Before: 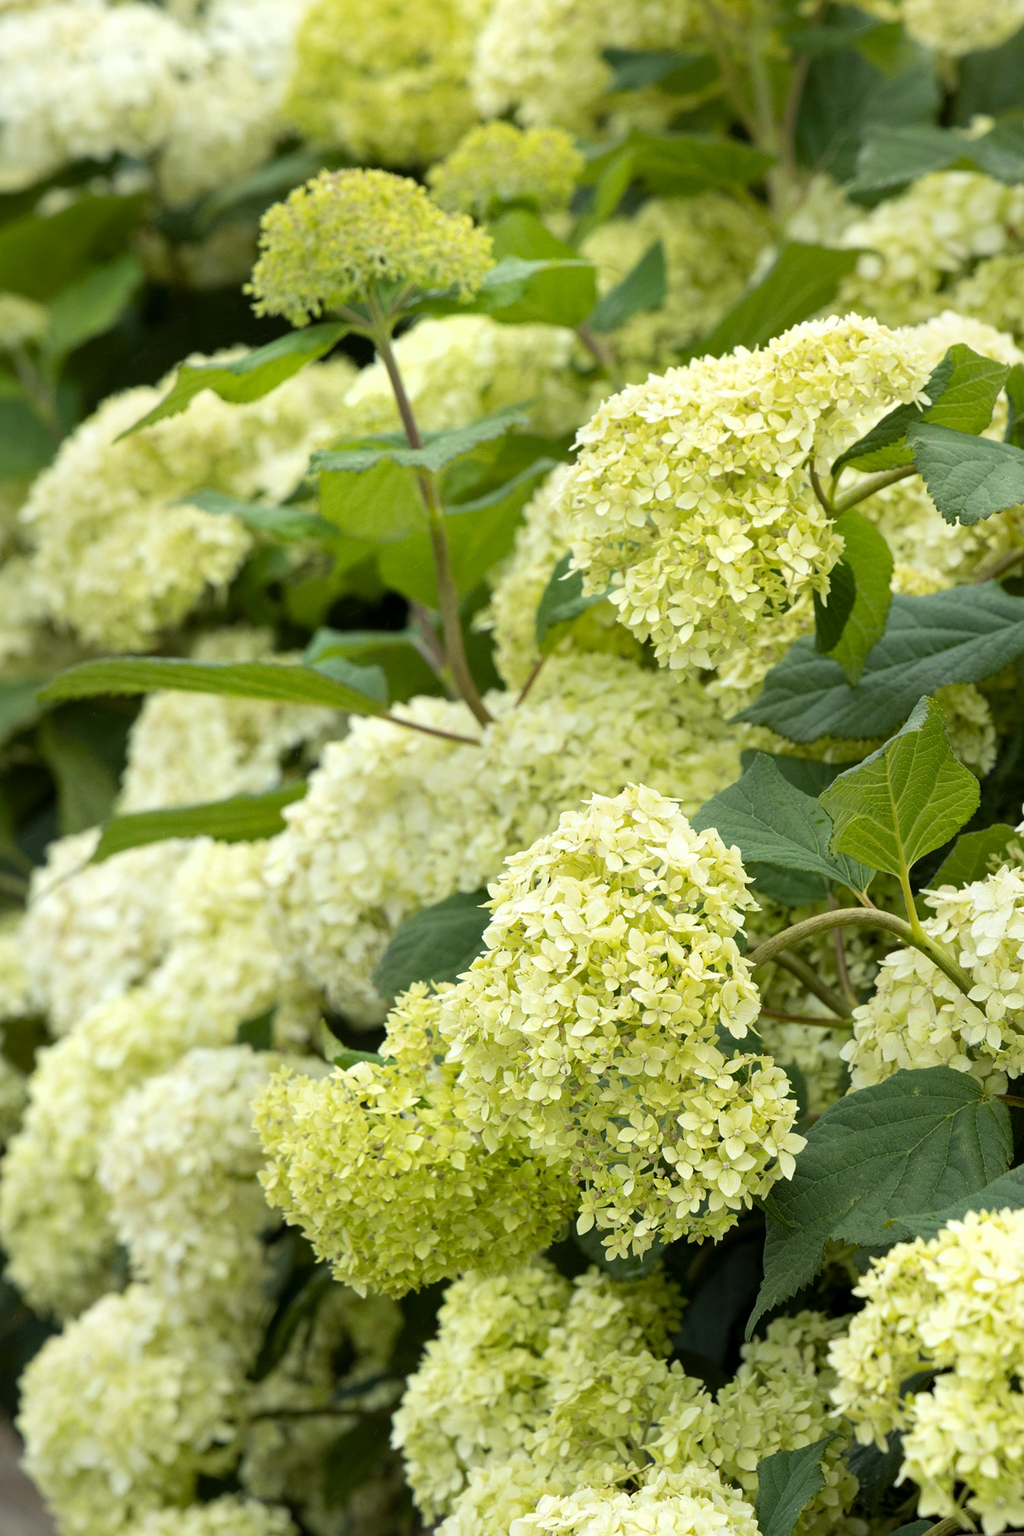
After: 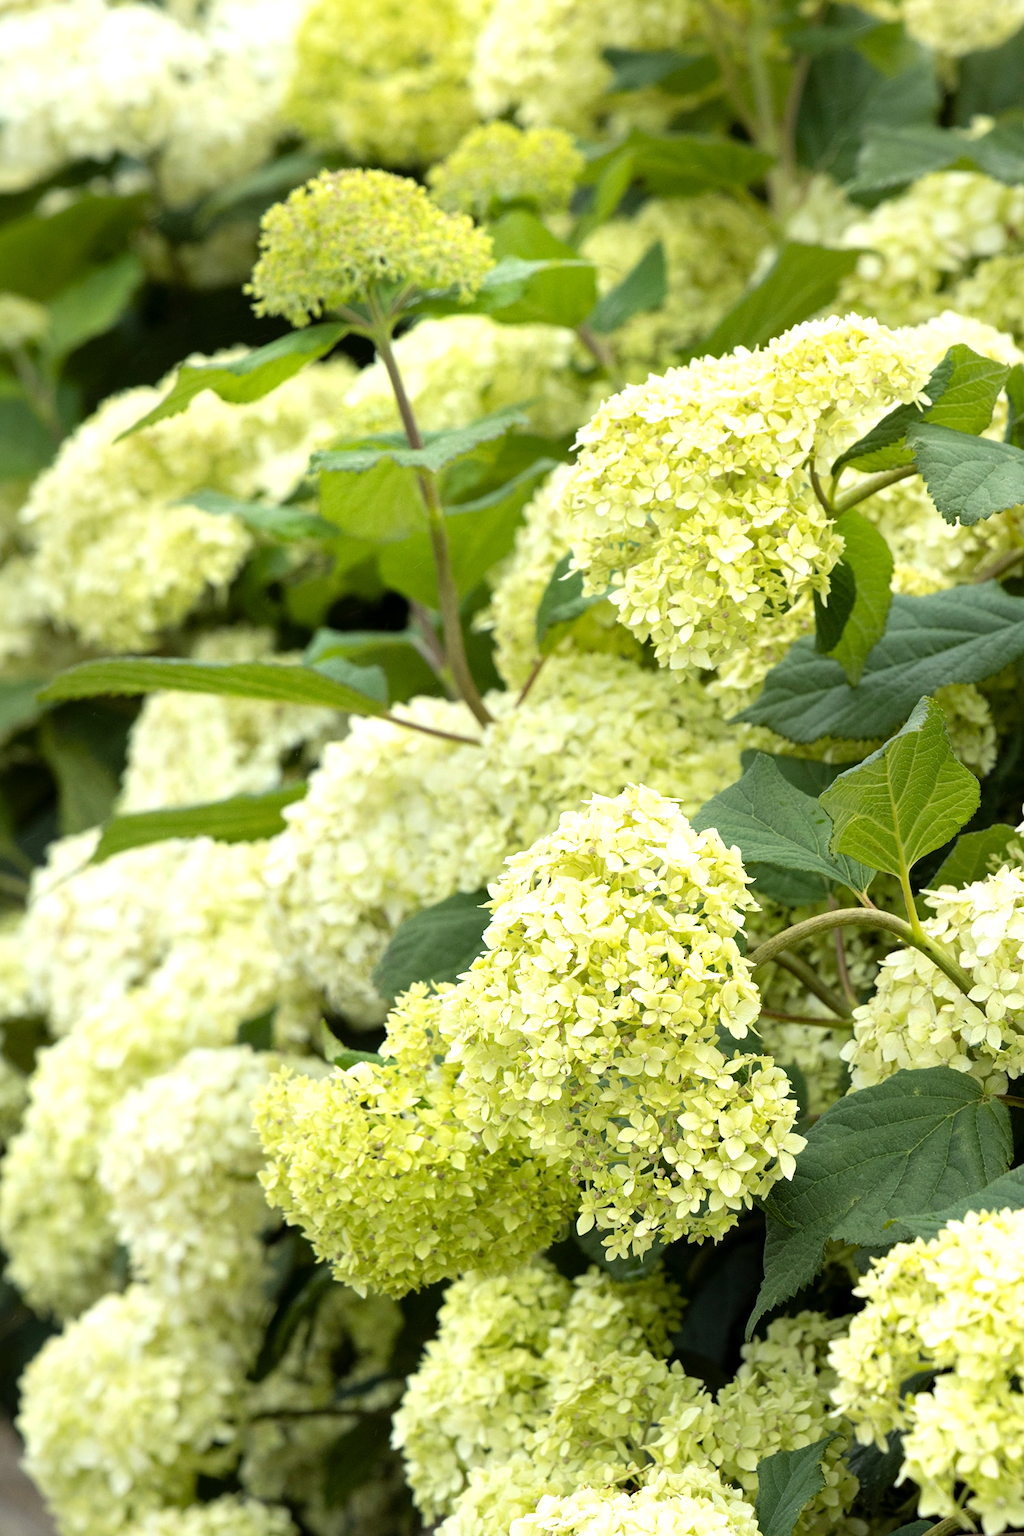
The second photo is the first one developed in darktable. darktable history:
tone equalizer: -8 EV -0.399 EV, -7 EV -0.38 EV, -6 EV -0.348 EV, -5 EV -0.26 EV, -3 EV 0.23 EV, -2 EV 0.321 EV, -1 EV 0.376 EV, +0 EV 0.401 EV
